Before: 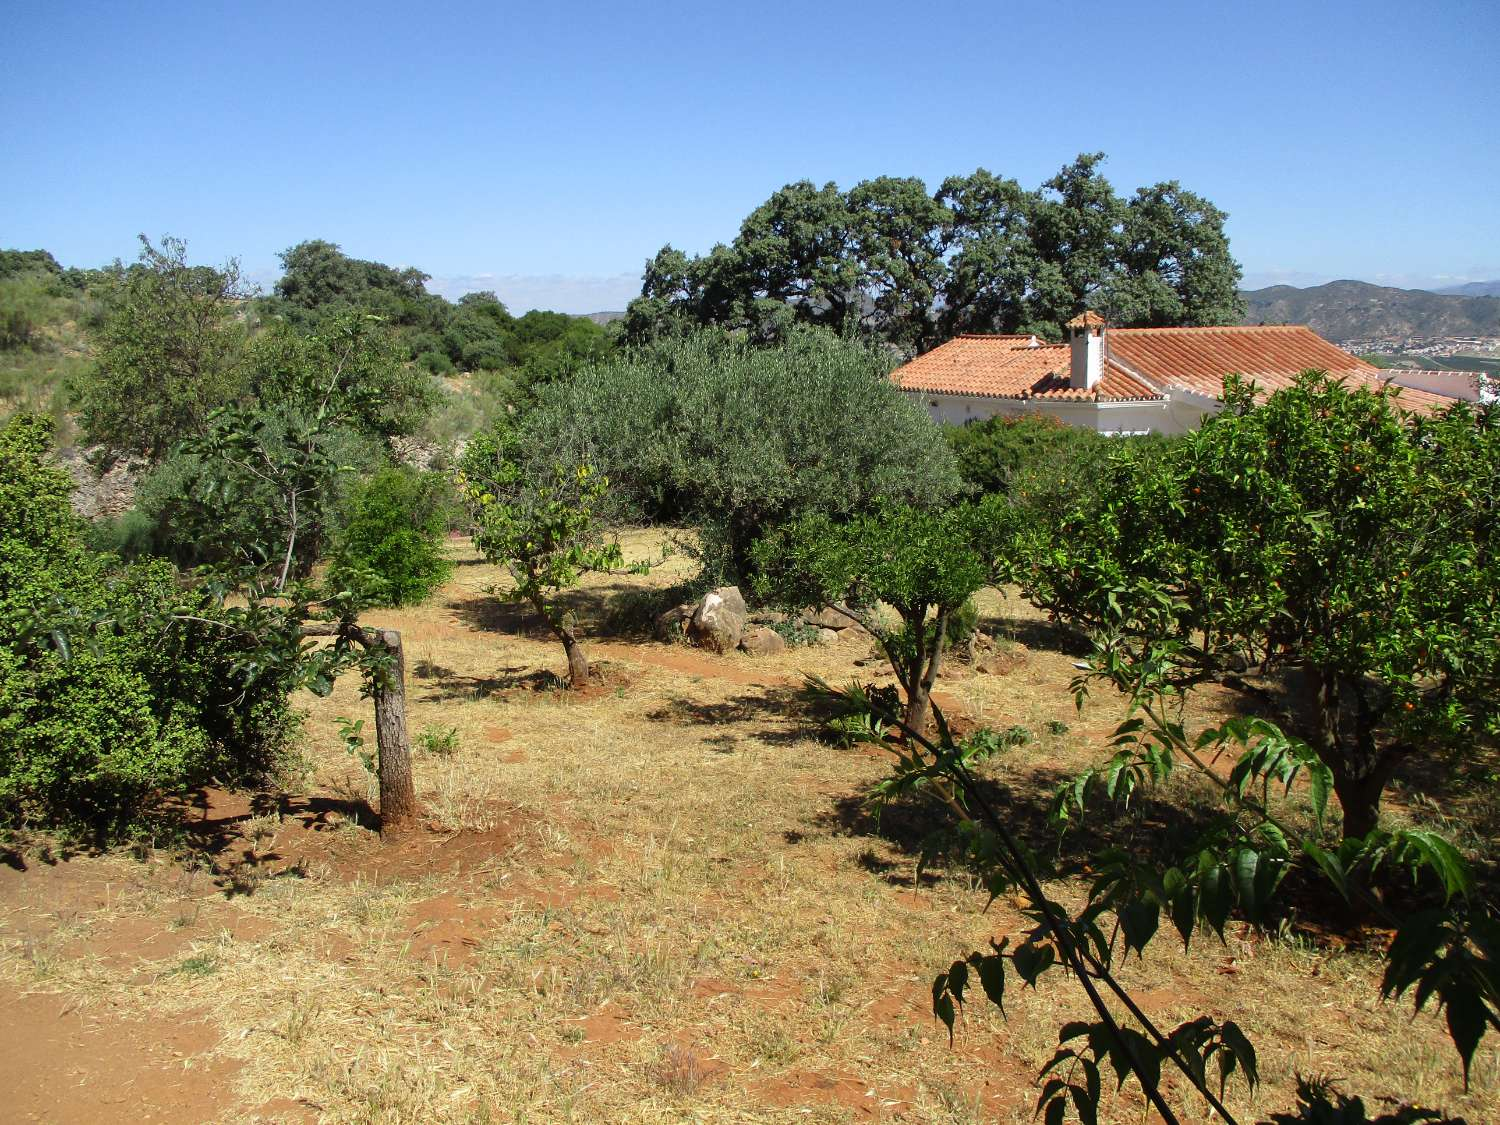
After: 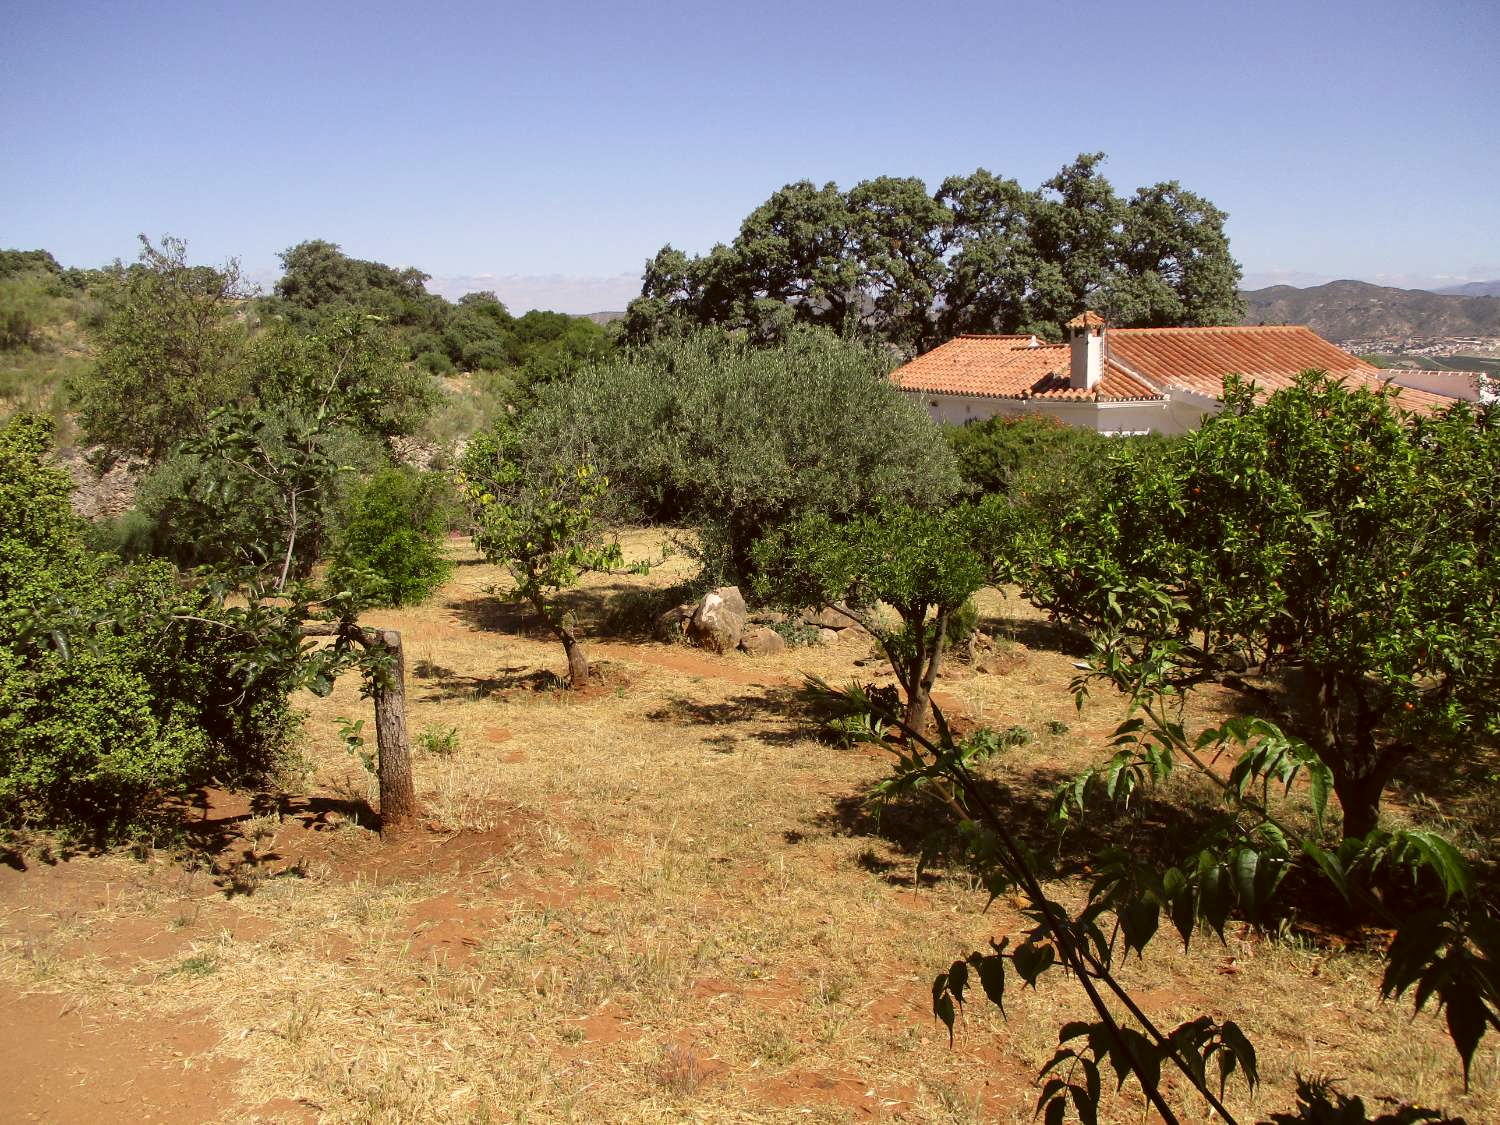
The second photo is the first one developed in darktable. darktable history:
color correction: highlights a* 6.27, highlights b* 8.19, shadows a* 5.94, shadows b* 7.23, saturation 0.9
exposure: exposure 0 EV, compensate highlight preservation false
